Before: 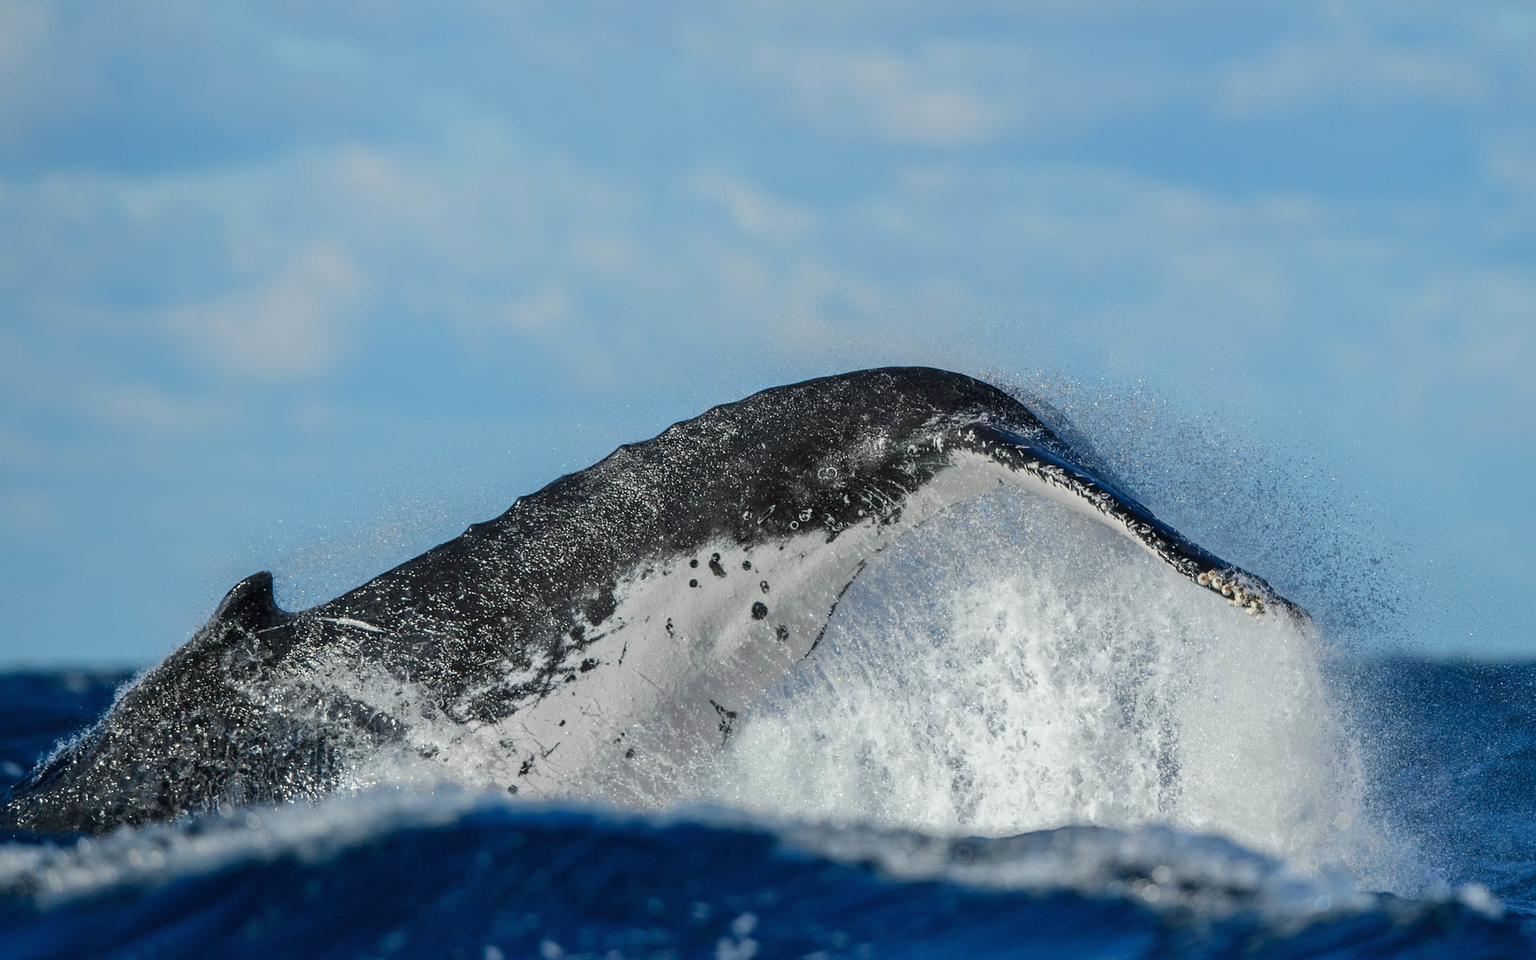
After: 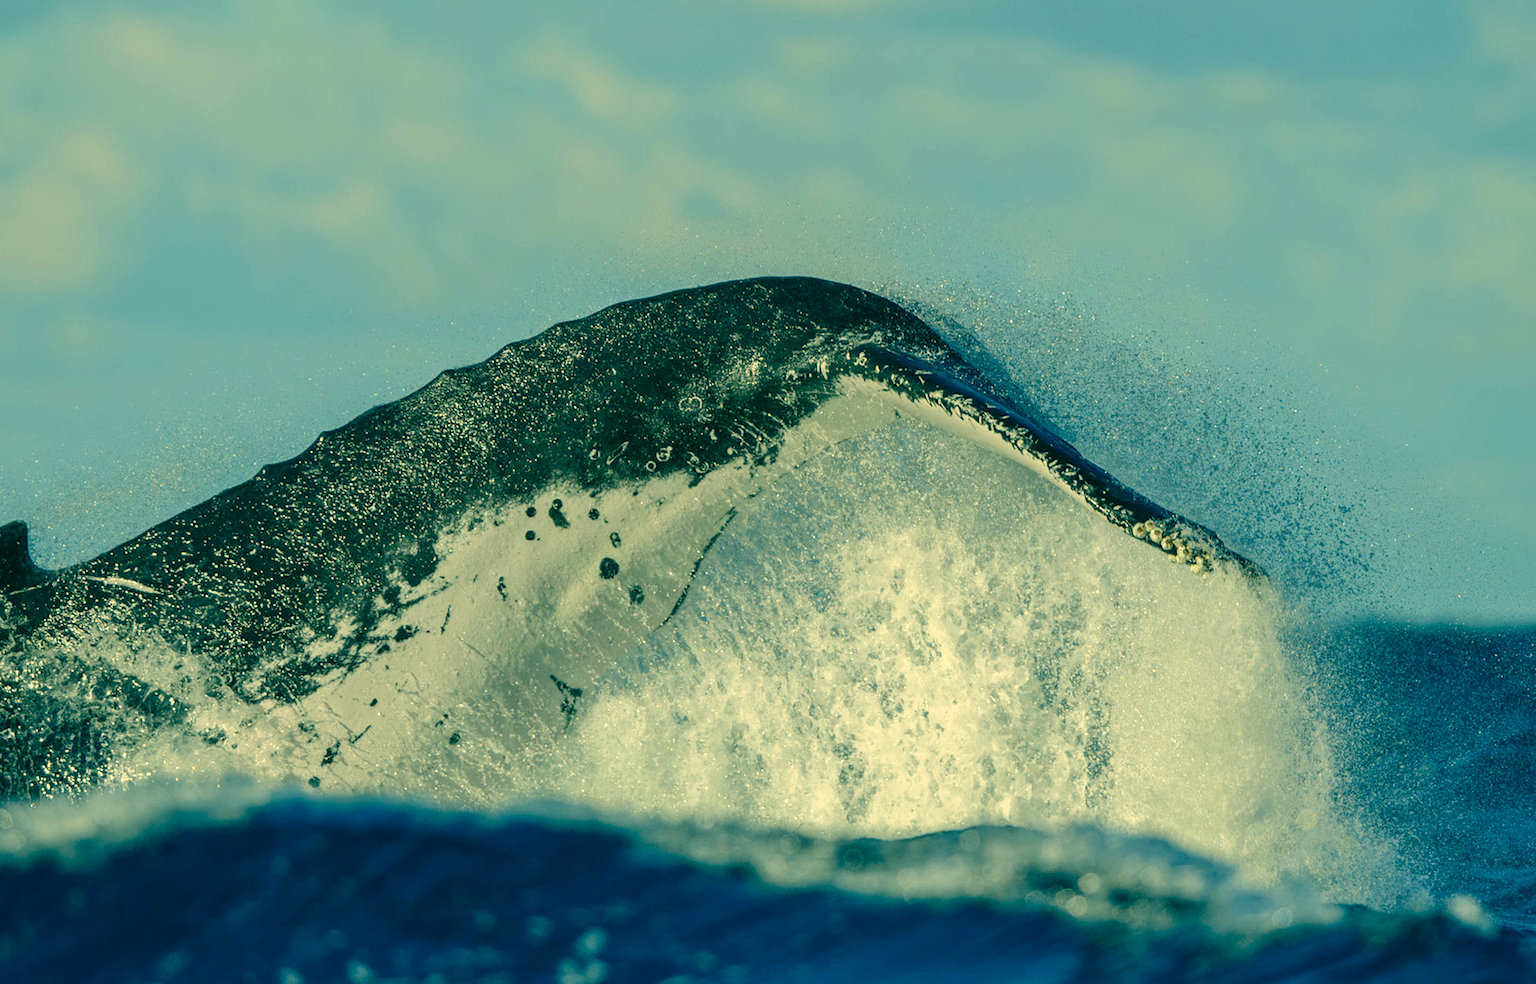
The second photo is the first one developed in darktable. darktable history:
color correction: highlights a* 1.88, highlights b* 33.97, shadows a* -36.01, shadows b* -6.01
local contrast: highlights 106%, shadows 98%, detail 119%, midtone range 0.2
crop: left 16.267%, top 14.151%
